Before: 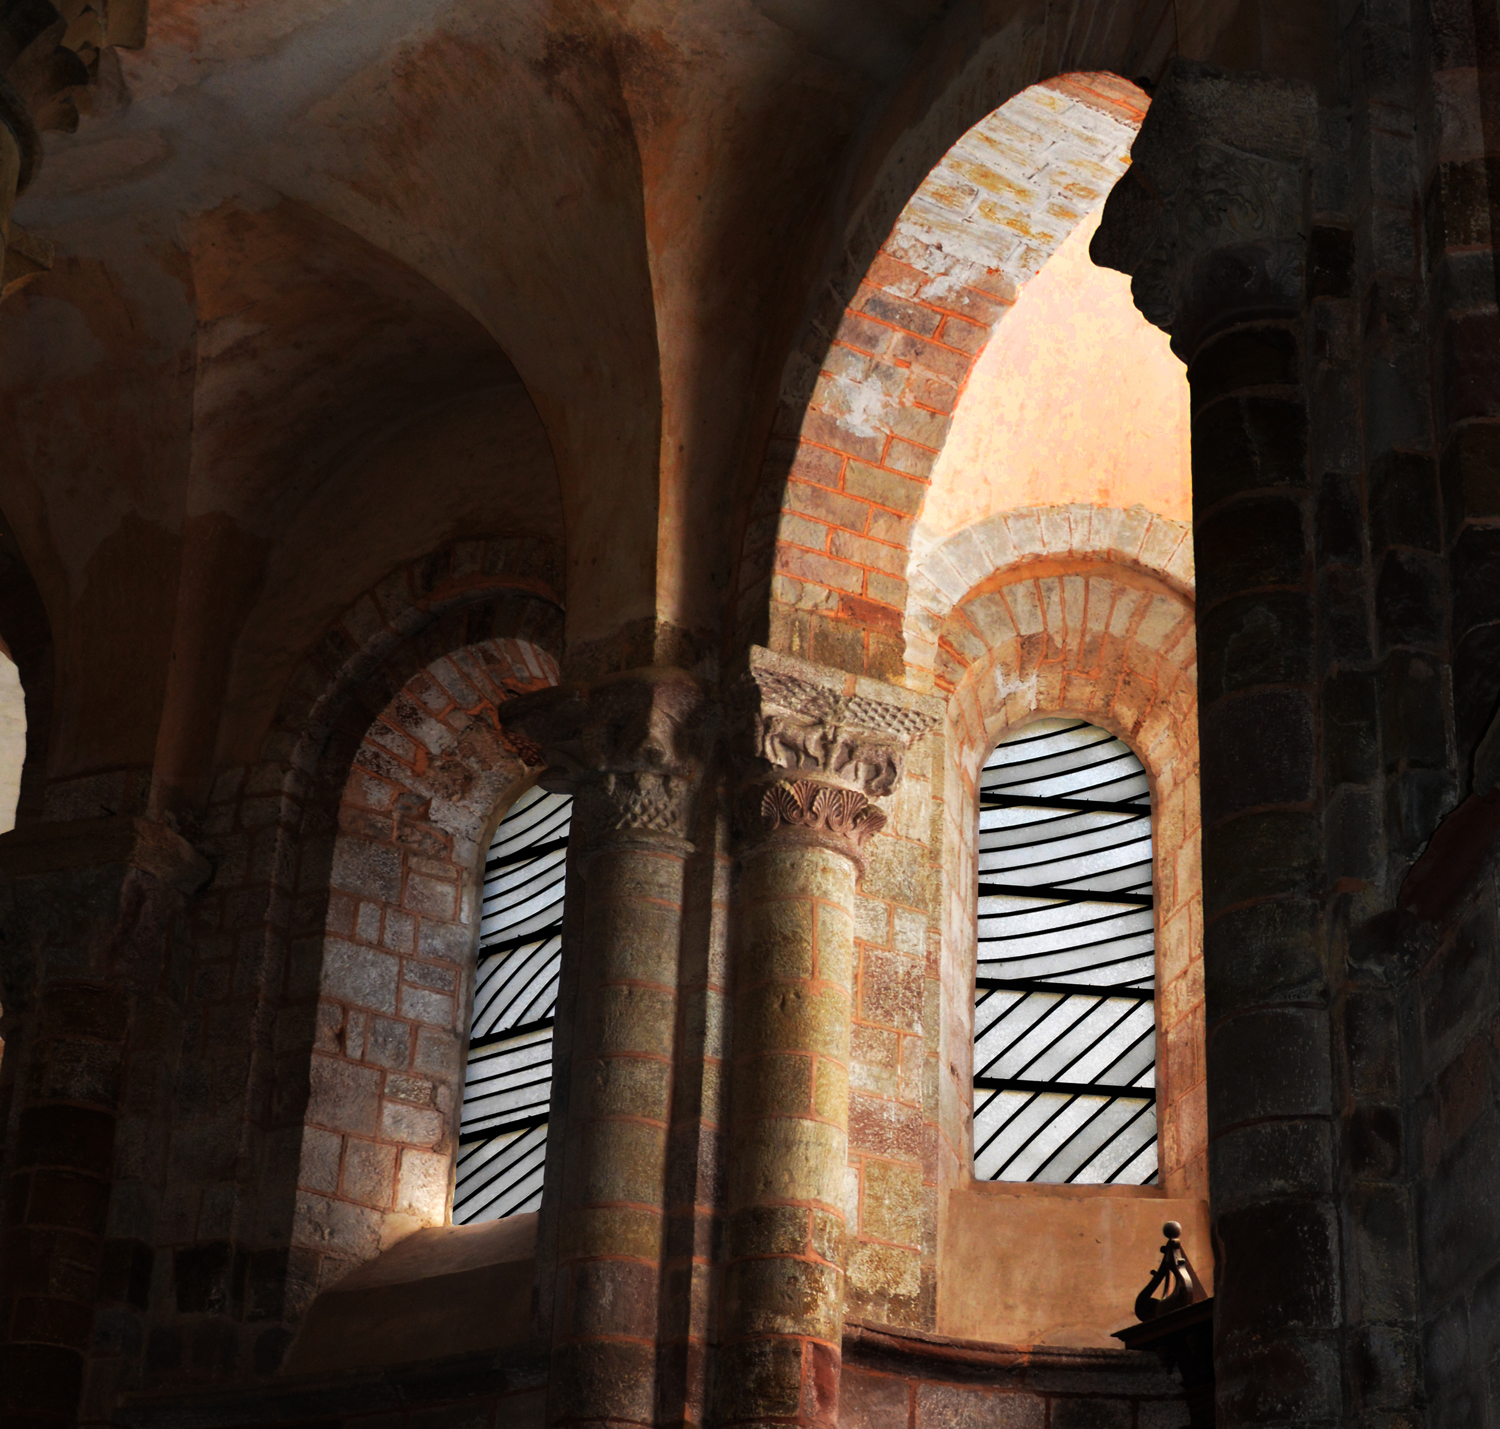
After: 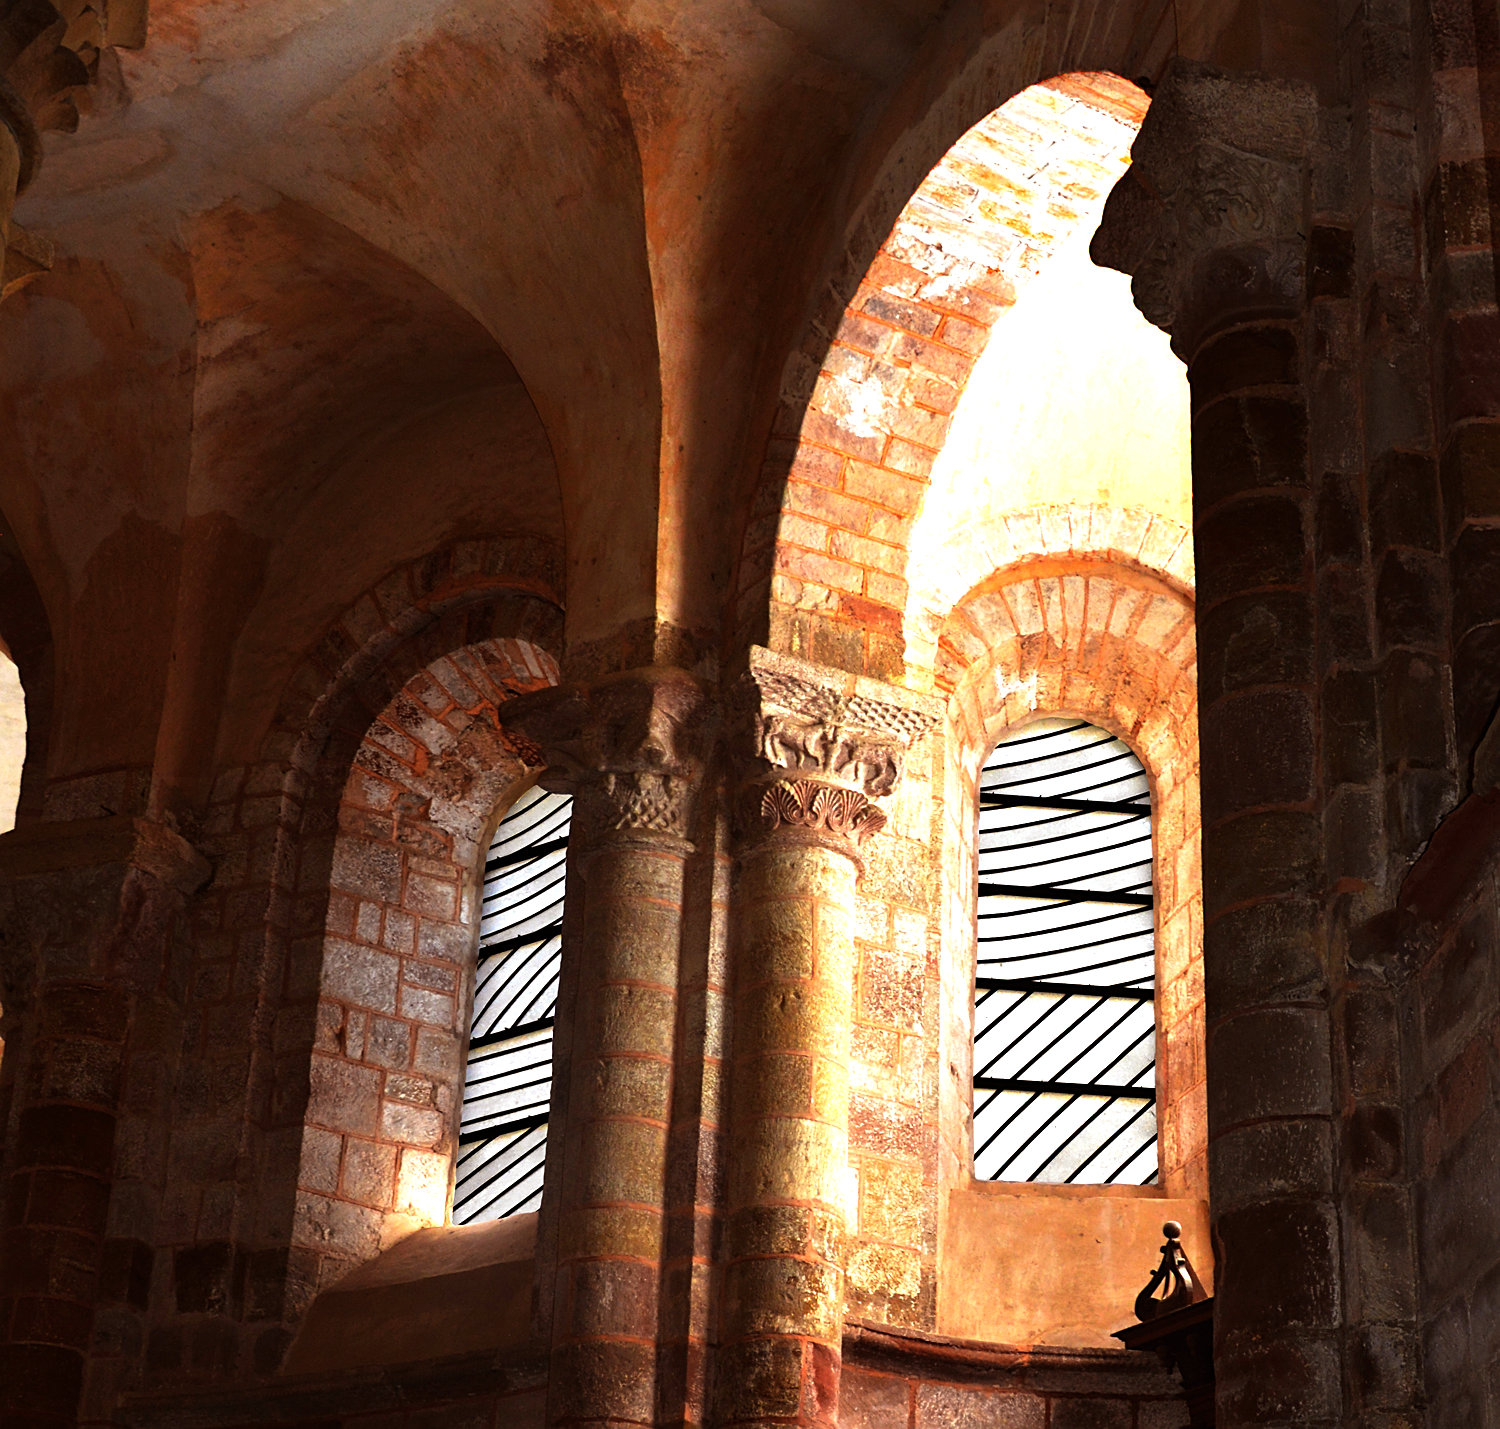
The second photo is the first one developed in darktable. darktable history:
exposure: black level correction 0, exposure 1.1 EV, compensate exposure bias true, compensate highlight preservation false
rgb levels: mode RGB, independent channels, levels [[0, 0.5, 1], [0, 0.521, 1], [0, 0.536, 1]]
sharpen: on, module defaults
